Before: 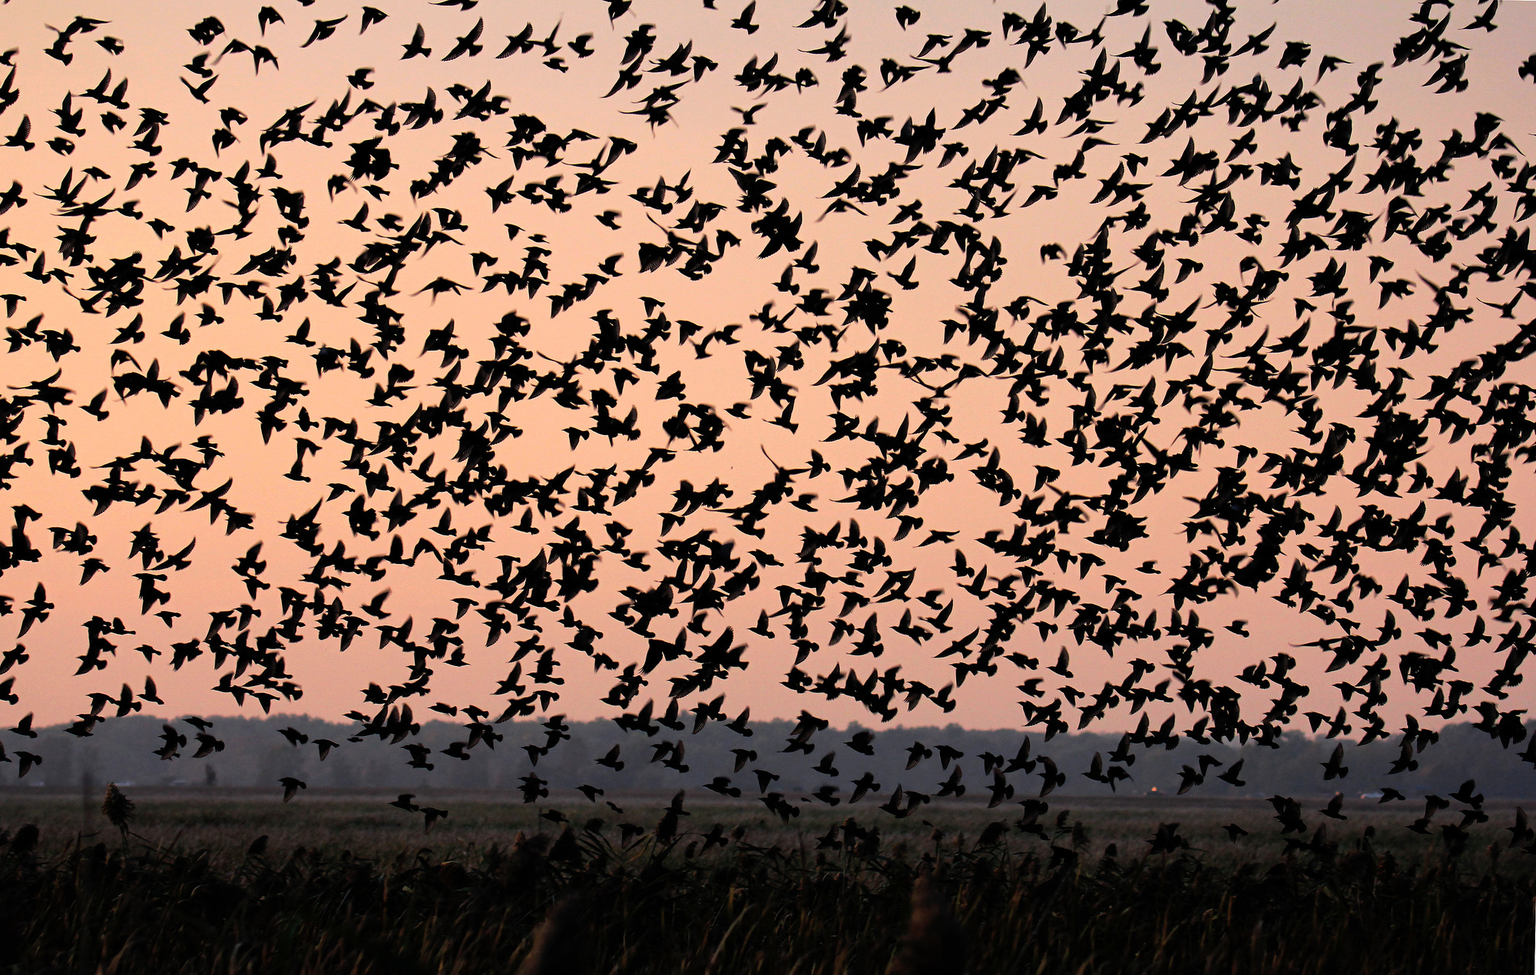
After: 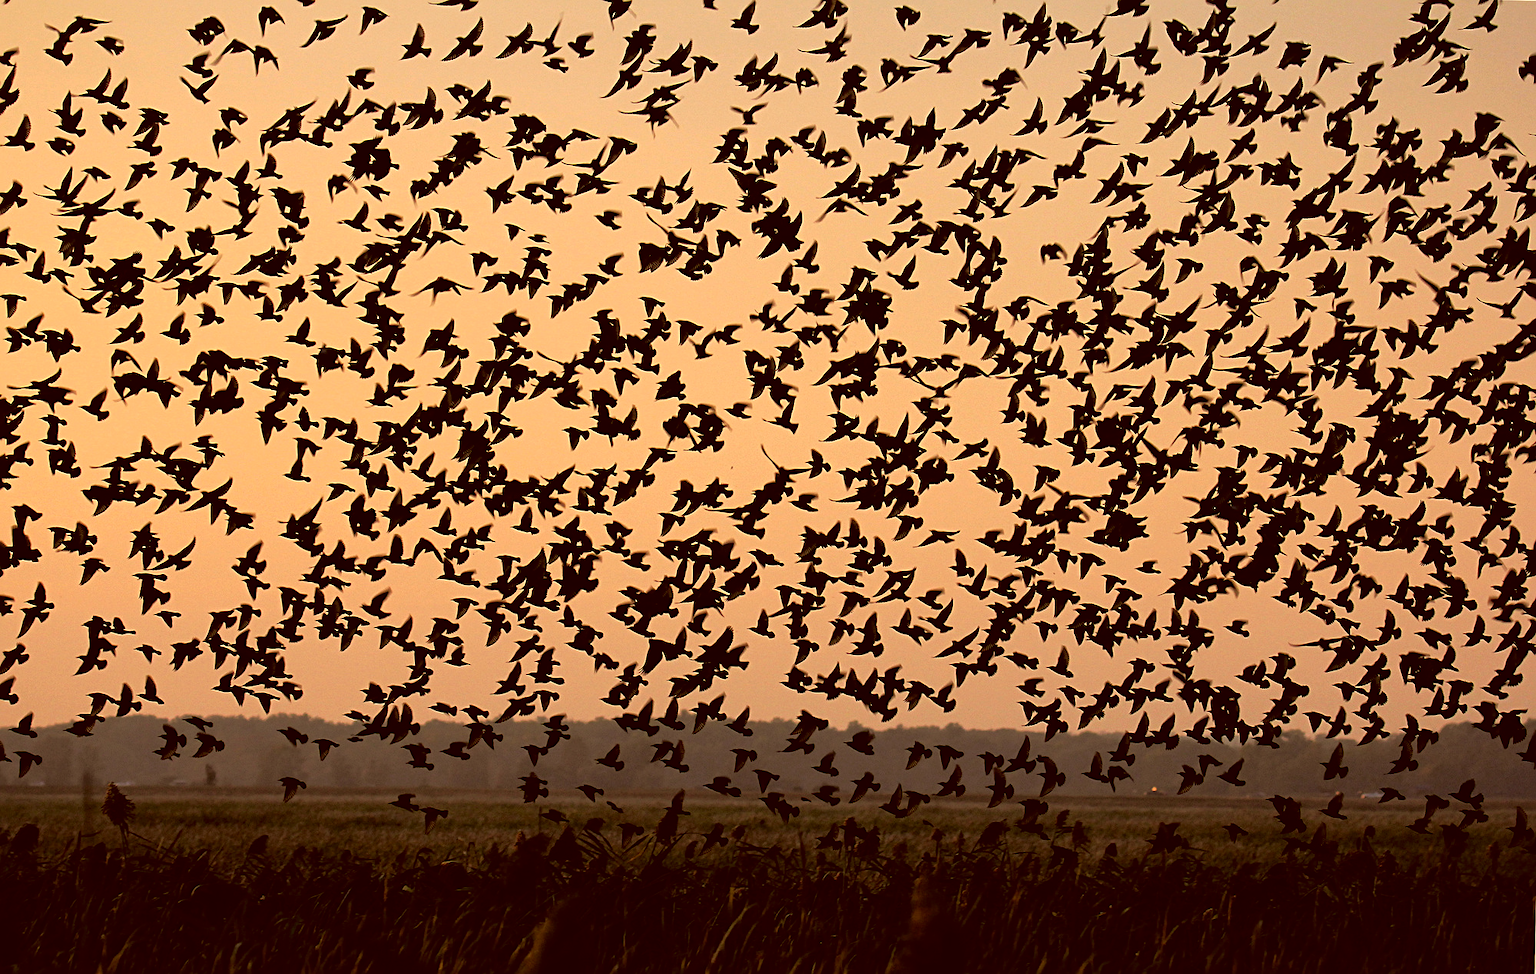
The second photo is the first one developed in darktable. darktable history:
sharpen: radius 2.167, amount 0.381, threshold 0
color correction: highlights a* 1.12, highlights b* 24.26, shadows a* 15.58, shadows b* 24.26
rgb curve: curves: ch0 [(0, 0) (0.053, 0.068) (0.122, 0.128) (1, 1)]
color contrast: green-magenta contrast 0.84, blue-yellow contrast 0.86
